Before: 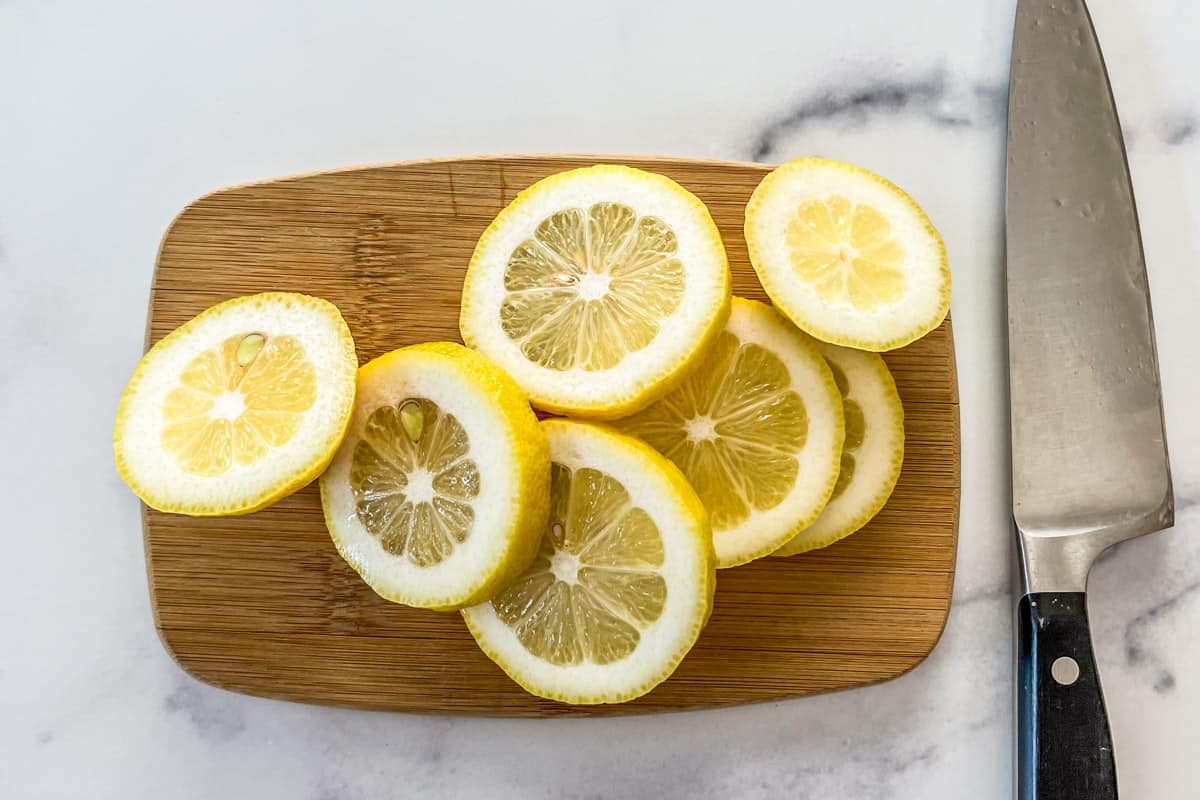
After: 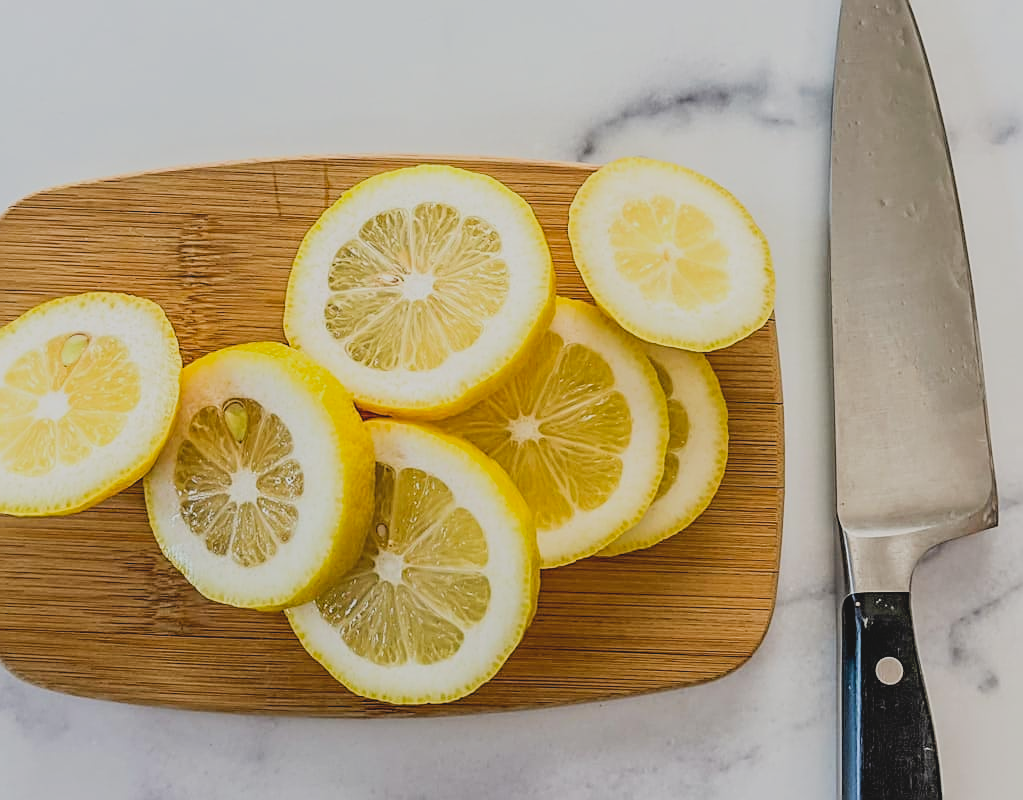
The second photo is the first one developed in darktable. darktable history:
sharpen: on, module defaults
filmic rgb: black relative exposure -7.65 EV, white relative exposure 4.56 EV, threshold 5.98 EV, hardness 3.61, enable highlight reconstruction true
crop and rotate: left 14.708%
contrast brightness saturation: contrast -0.105, brightness 0.049, saturation 0.084
